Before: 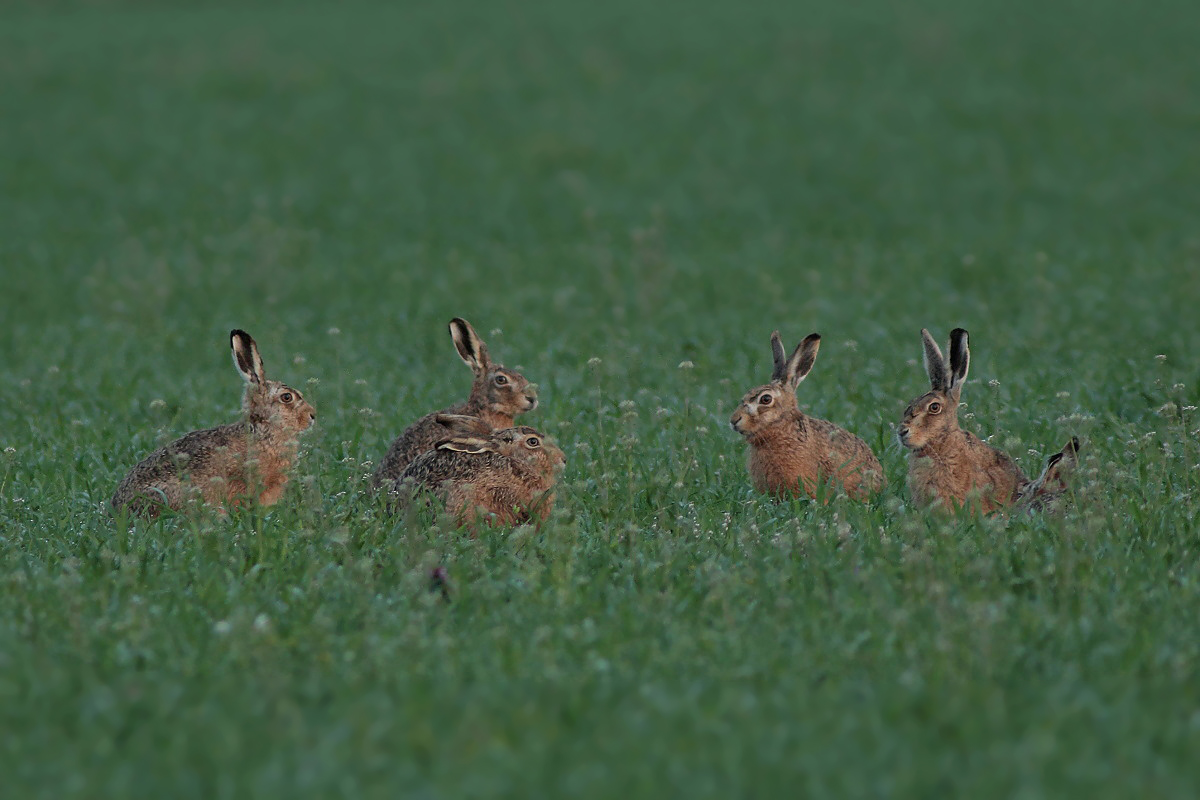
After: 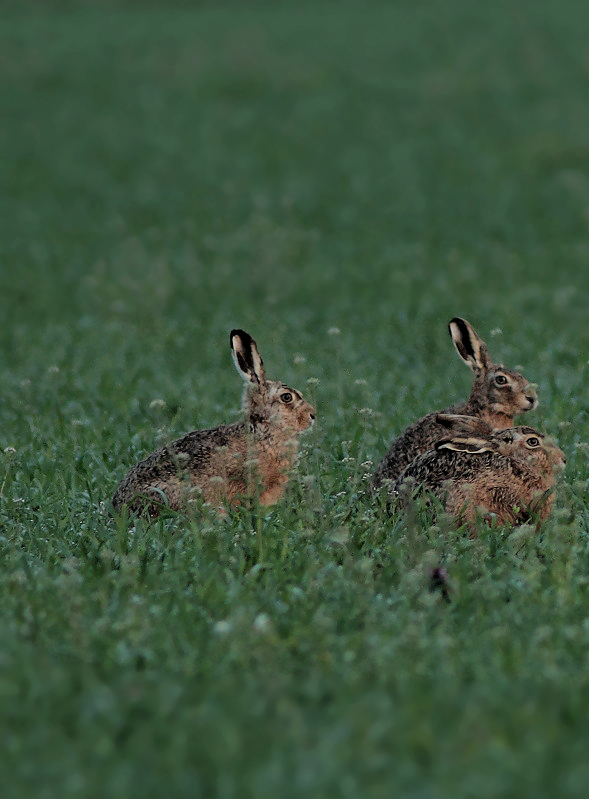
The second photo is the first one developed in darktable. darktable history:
crop and rotate: left 0%, top 0%, right 50.845%
tone equalizer: on, module defaults
filmic rgb: black relative exposure -5 EV, white relative exposure 3.5 EV, hardness 3.19, contrast 1.2, highlights saturation mix -50%
